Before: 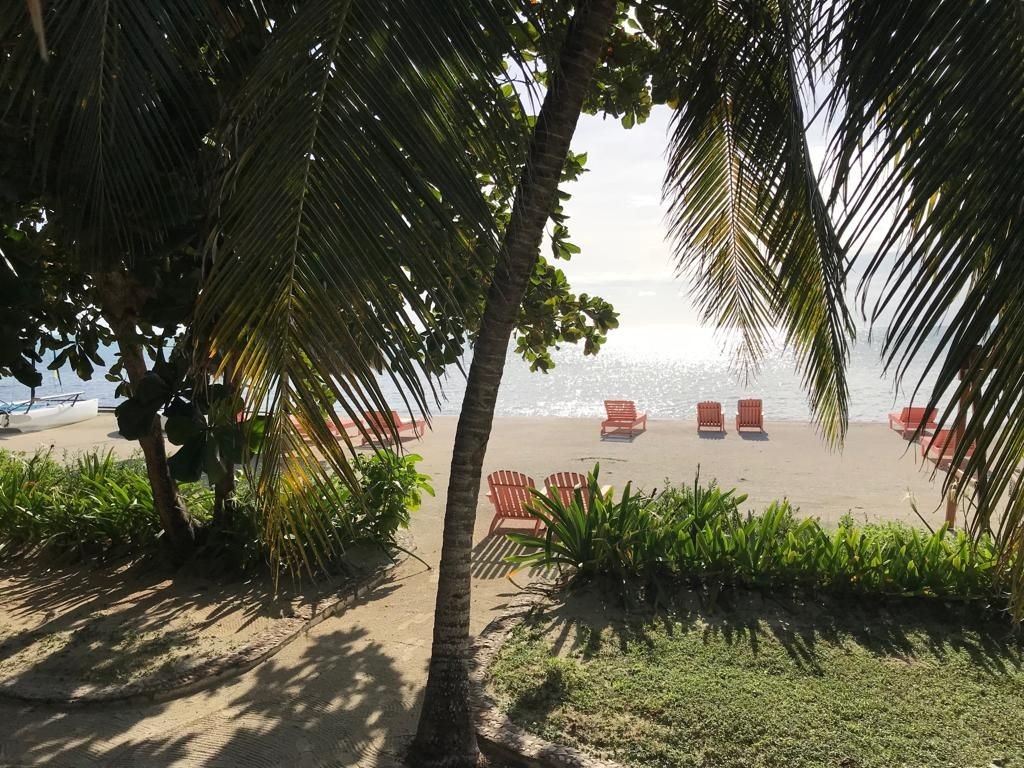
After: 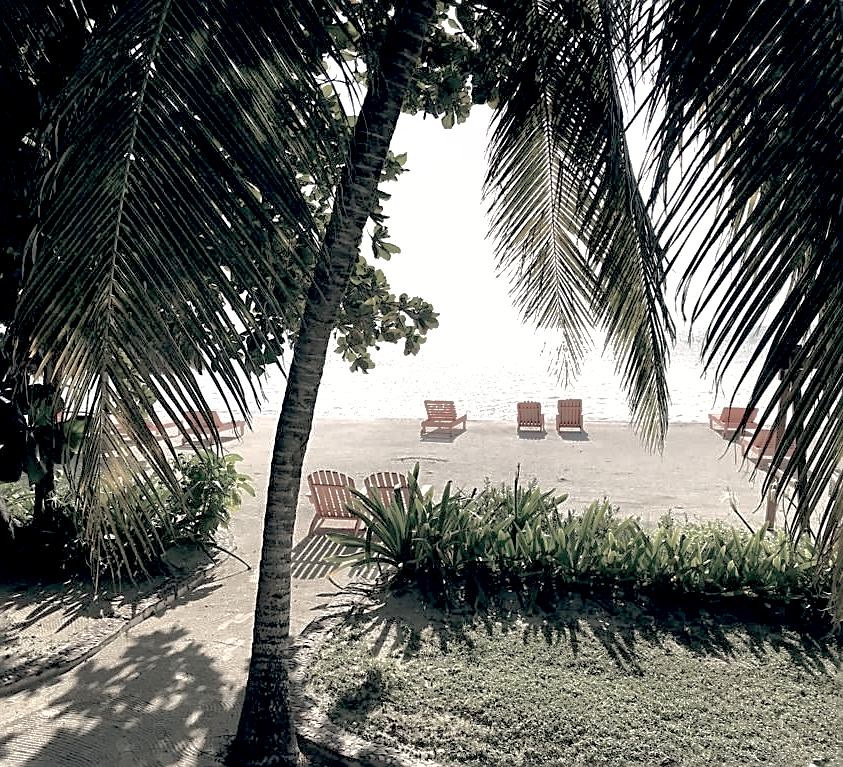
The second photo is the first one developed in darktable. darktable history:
exposure: black level correction 0, exposure 0.7 EV, compensate exposure bias true, compensate highlight preservation false
shadows and highlights: shadows 40, highlights -60
color zones: curves: ch1 [(0, 0.34) (0.143, 0.164) (0.286, 0.152) (0.429, 0.176) (0.571, 0.173) (0.714, 0.188) (0.857, 0.199) (1, 0.34)]
crop: left 17.582%, bottom 0.031%
color balance: lift [0.975, 0.993, 1, 1.015], gamma [1.1, 1, 1, 0.945], gain [1, 1.04, 1, 0.95]
sharpen: on, module defaults
